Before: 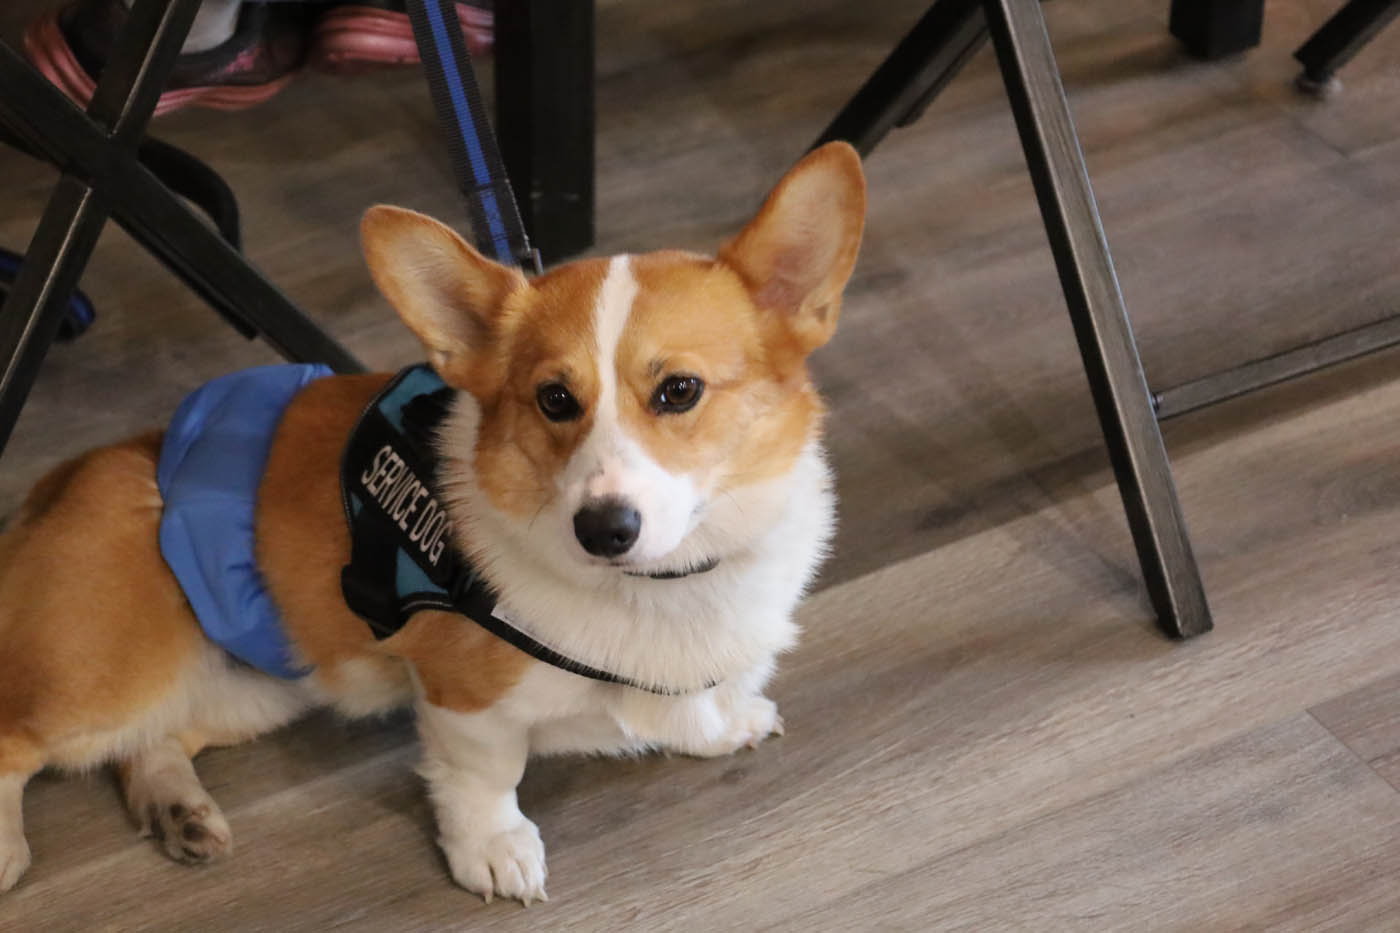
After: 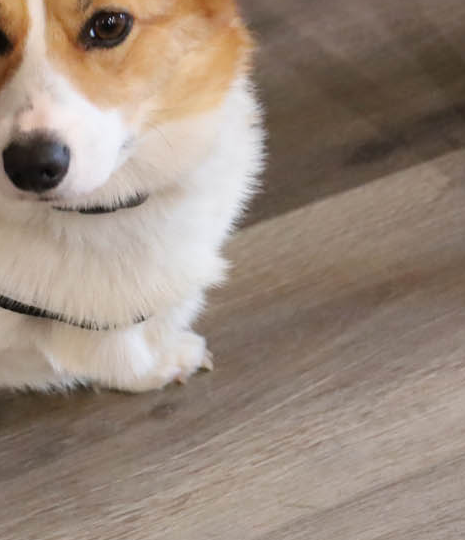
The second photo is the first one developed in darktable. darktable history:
crop: left 40.811%, top 39.181%, right 25.961%, bottom 2.886%
